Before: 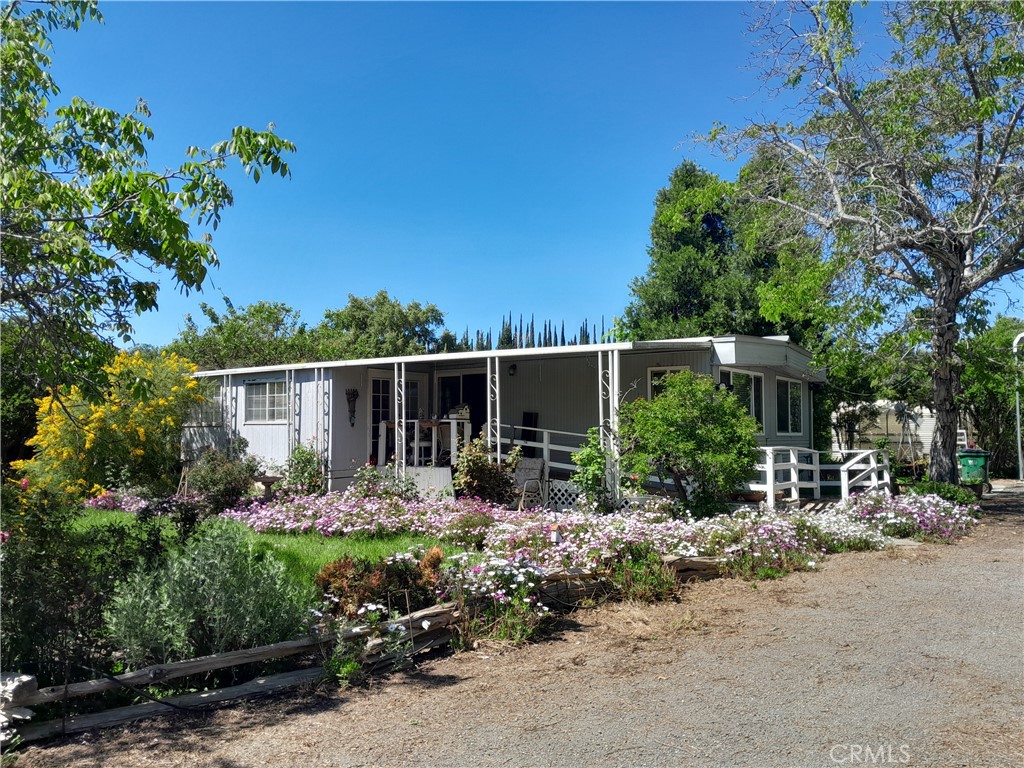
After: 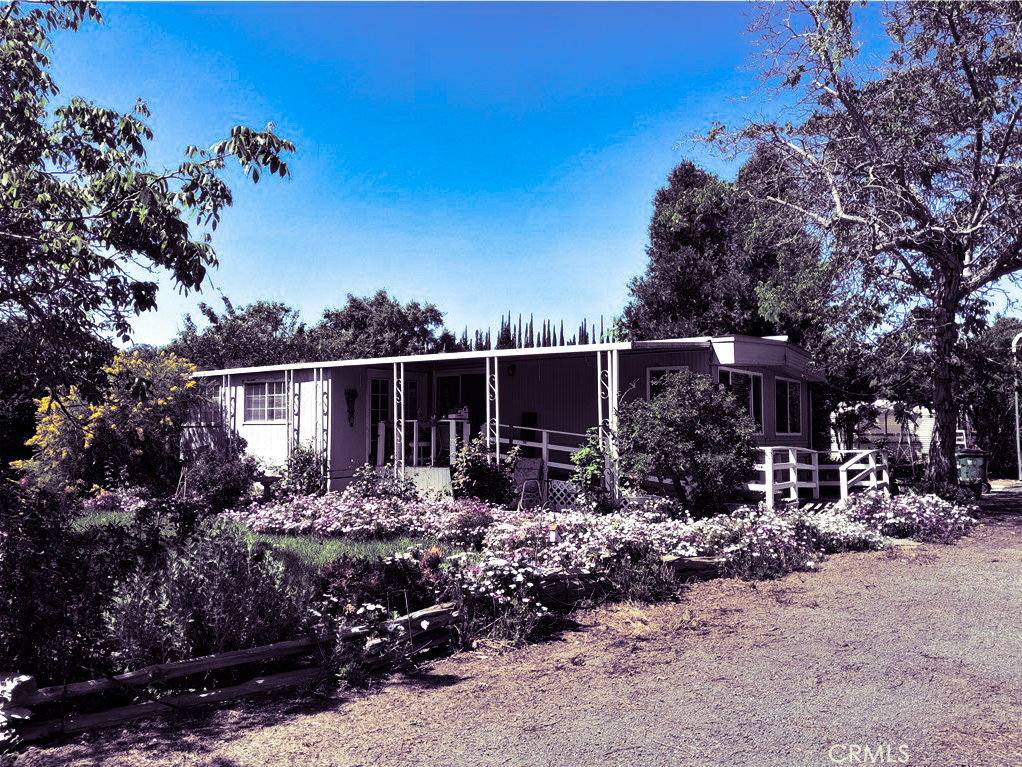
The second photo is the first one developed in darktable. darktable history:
crop and rotate: left 0.126%
tone equalizer: -8 EV -0.417 EV, -7 EV -0.389 EV, -6 EV -0.333 EV, -5 EV -0.222 EV, -3 EV 0.222 EV, -2 EV 0.333 EV, -1 EV 0.389 EV, +0 EV 0.417 EV, edges refinement/feathering 500, mask exposure compensation -1.57 EV, preserve details no
contrast brightness saturation: contrast 0.12, brightness -0.12, saturation 0.2
split-toning: shadows › hue 266.4°, shadows › saturation 0.4, highlights › hue 61.2°, highlights › saturation 0.3, compress 0%
